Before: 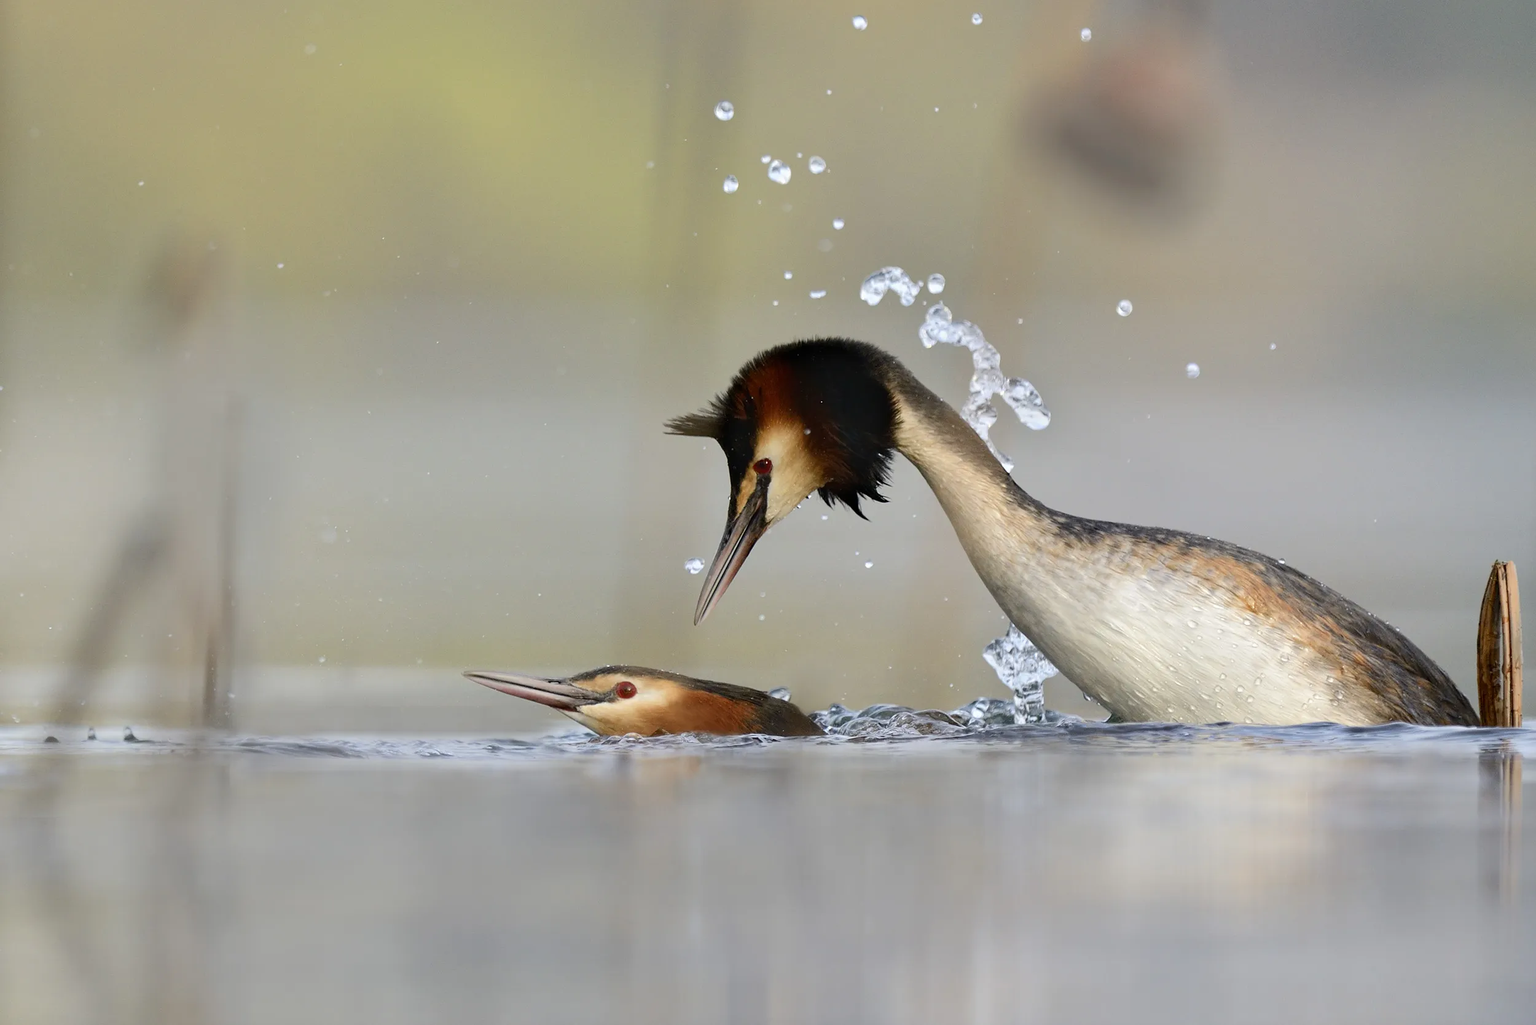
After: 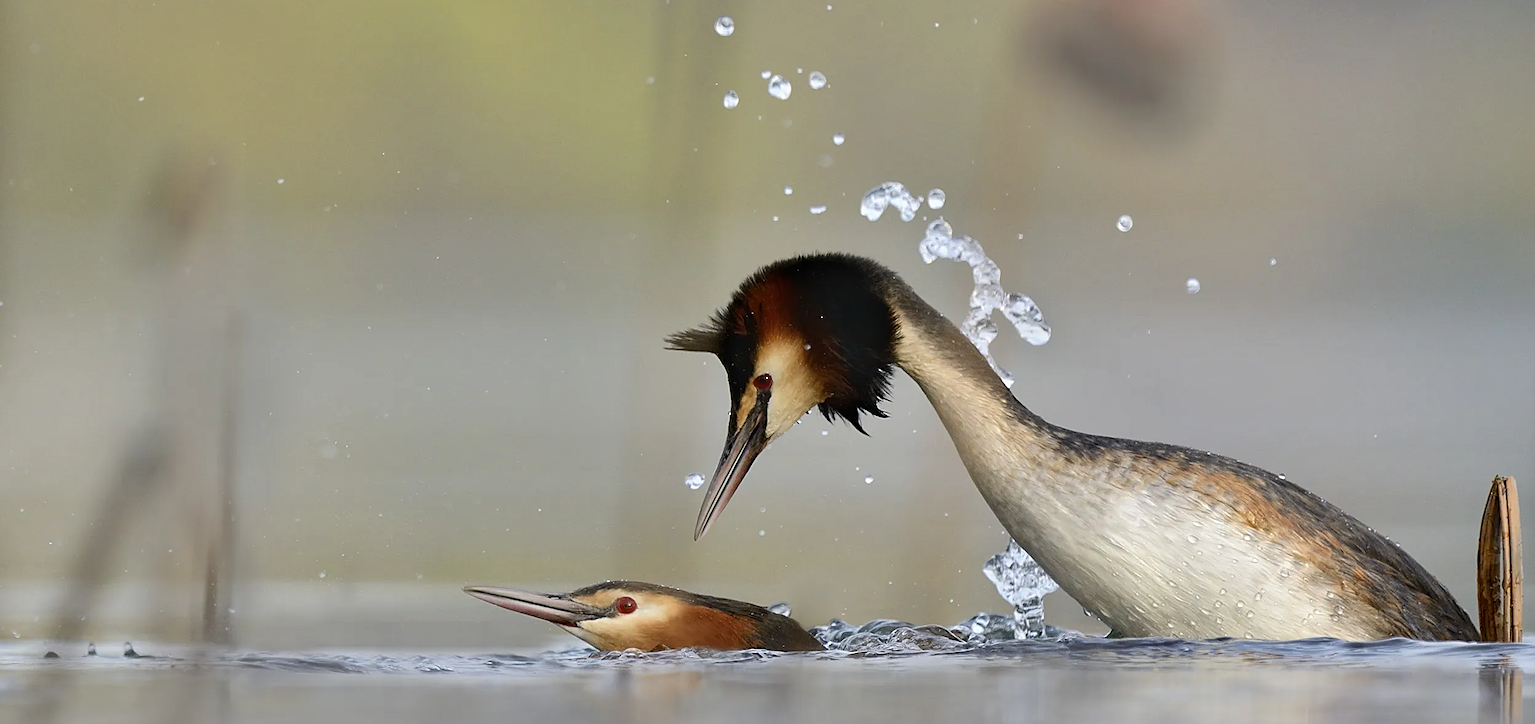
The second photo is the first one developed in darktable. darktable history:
crop and rotate: top 8.293%, bottom 20.996%
shadows and highlights: soften with gaussian
sharpen: on, module defaults
bloom: size 15%, threshold 97%, strength 7%
